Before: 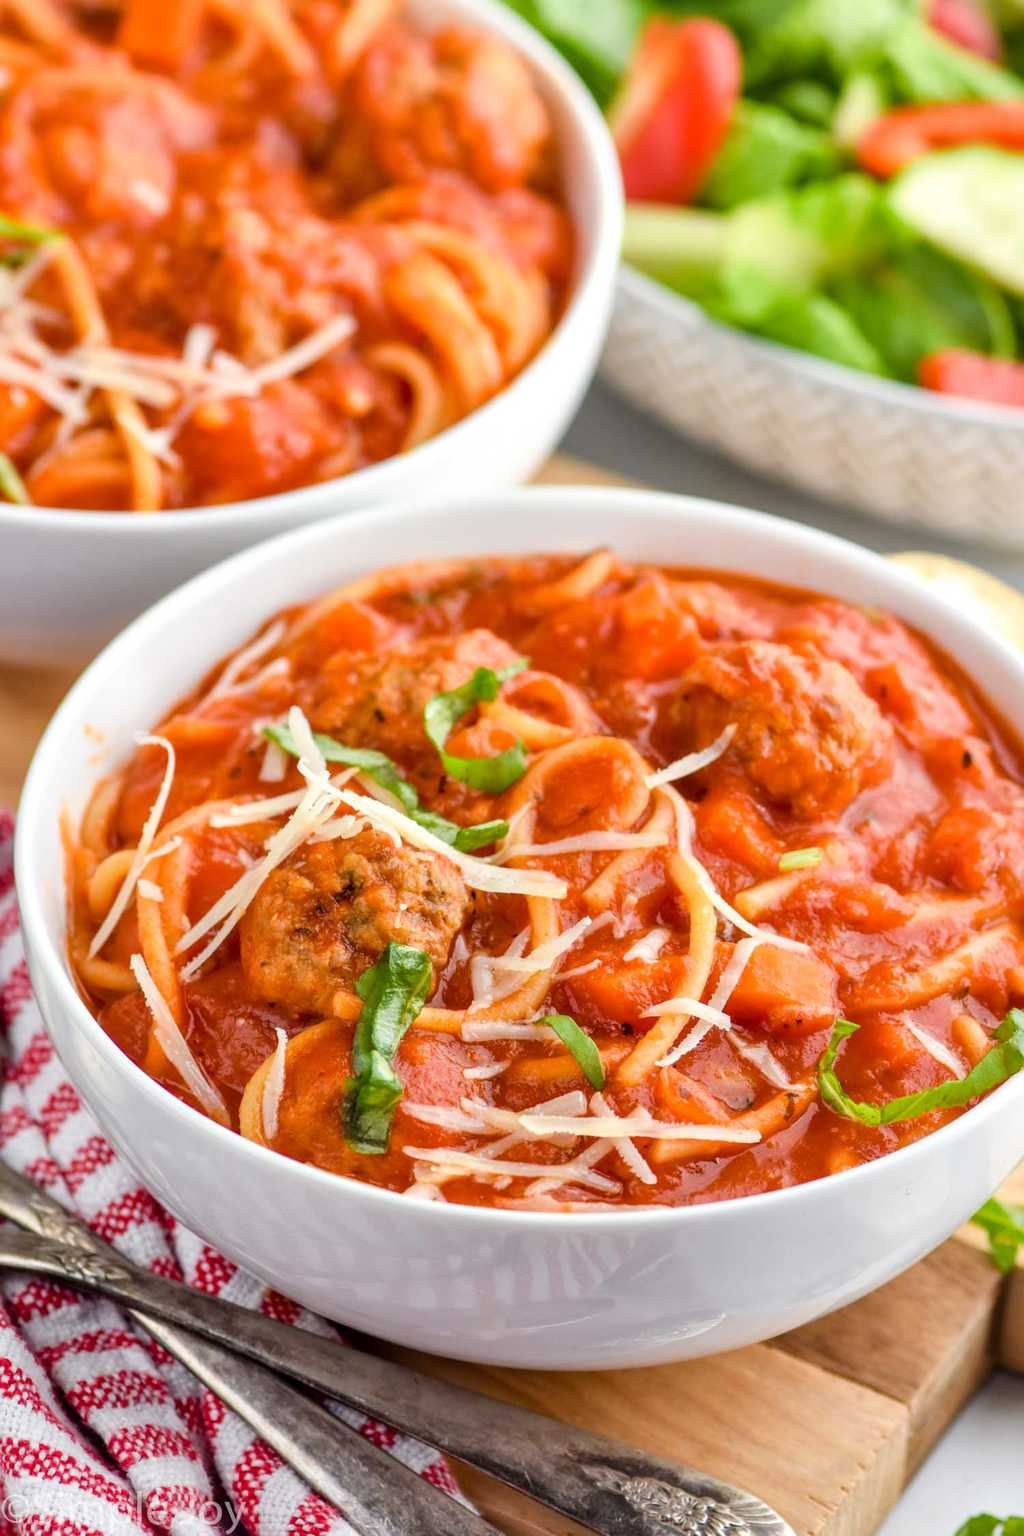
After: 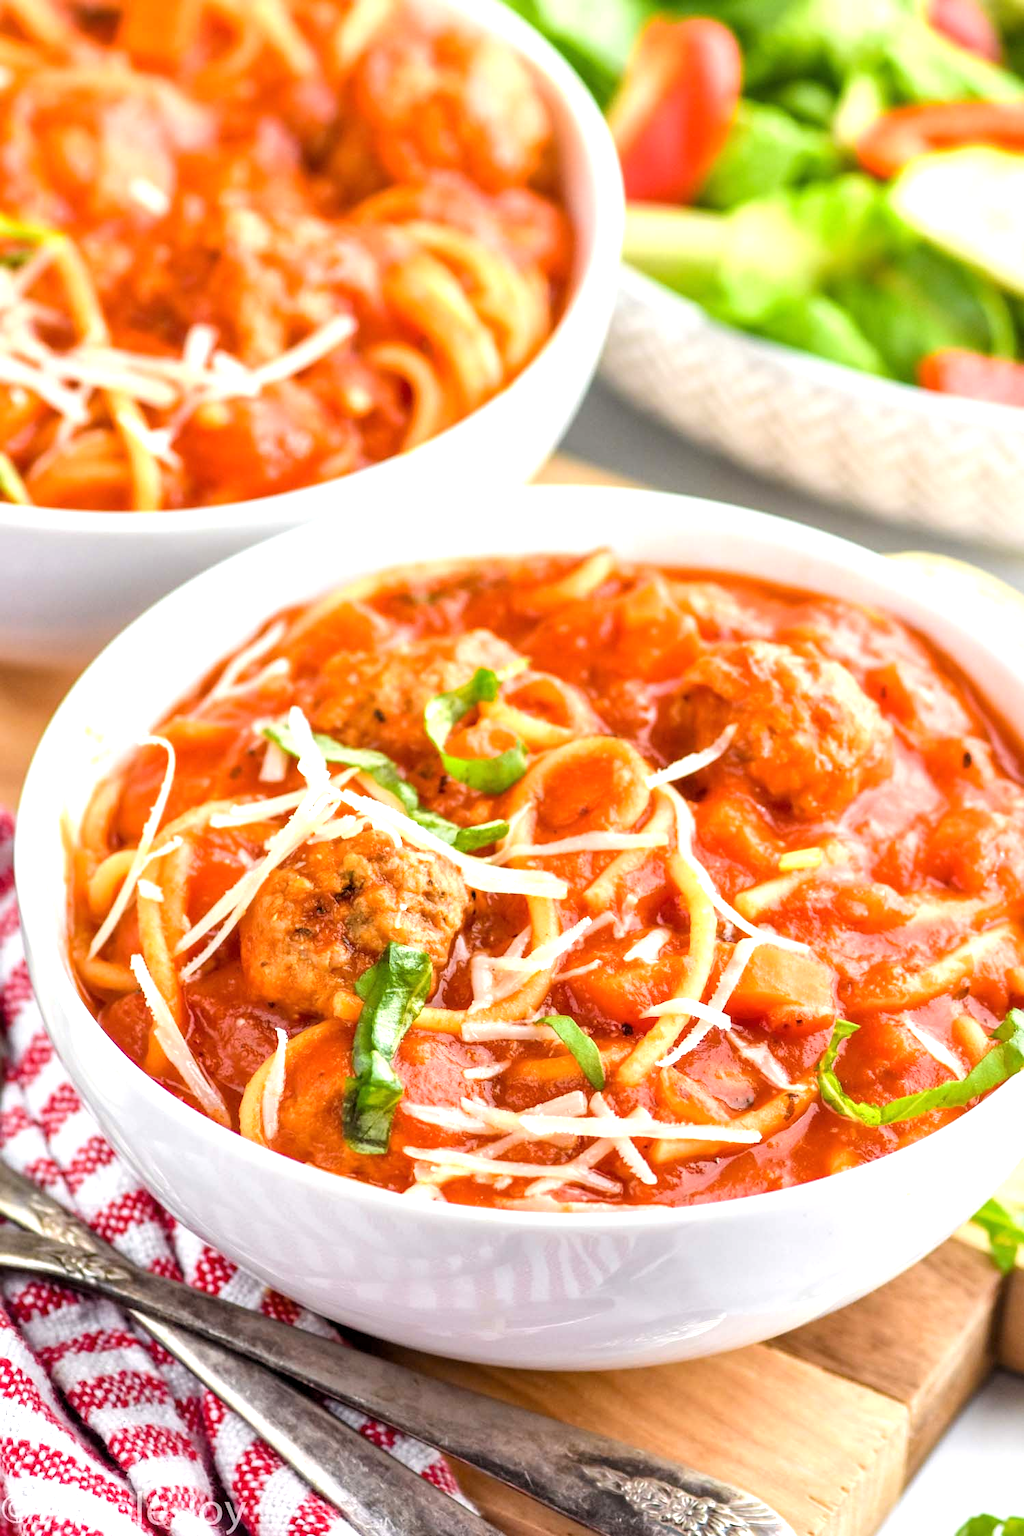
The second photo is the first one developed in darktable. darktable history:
levels: mode automatic, black 0.023%, white 99.97%, levels [0.062, 0.494, 0.925]
exposure: exposure 0.74 EV, compensate highlight preservation false
